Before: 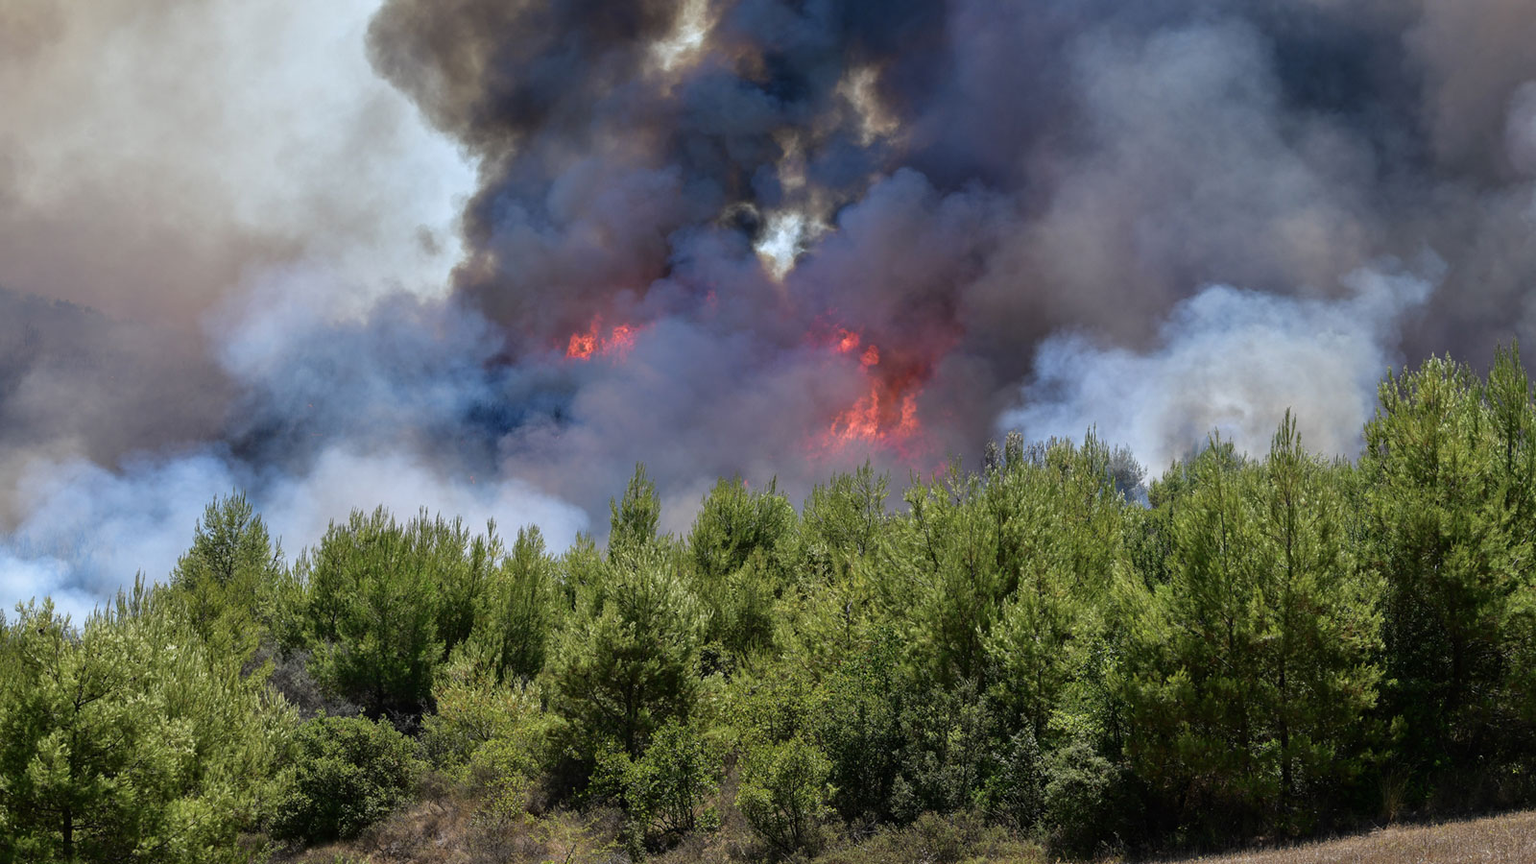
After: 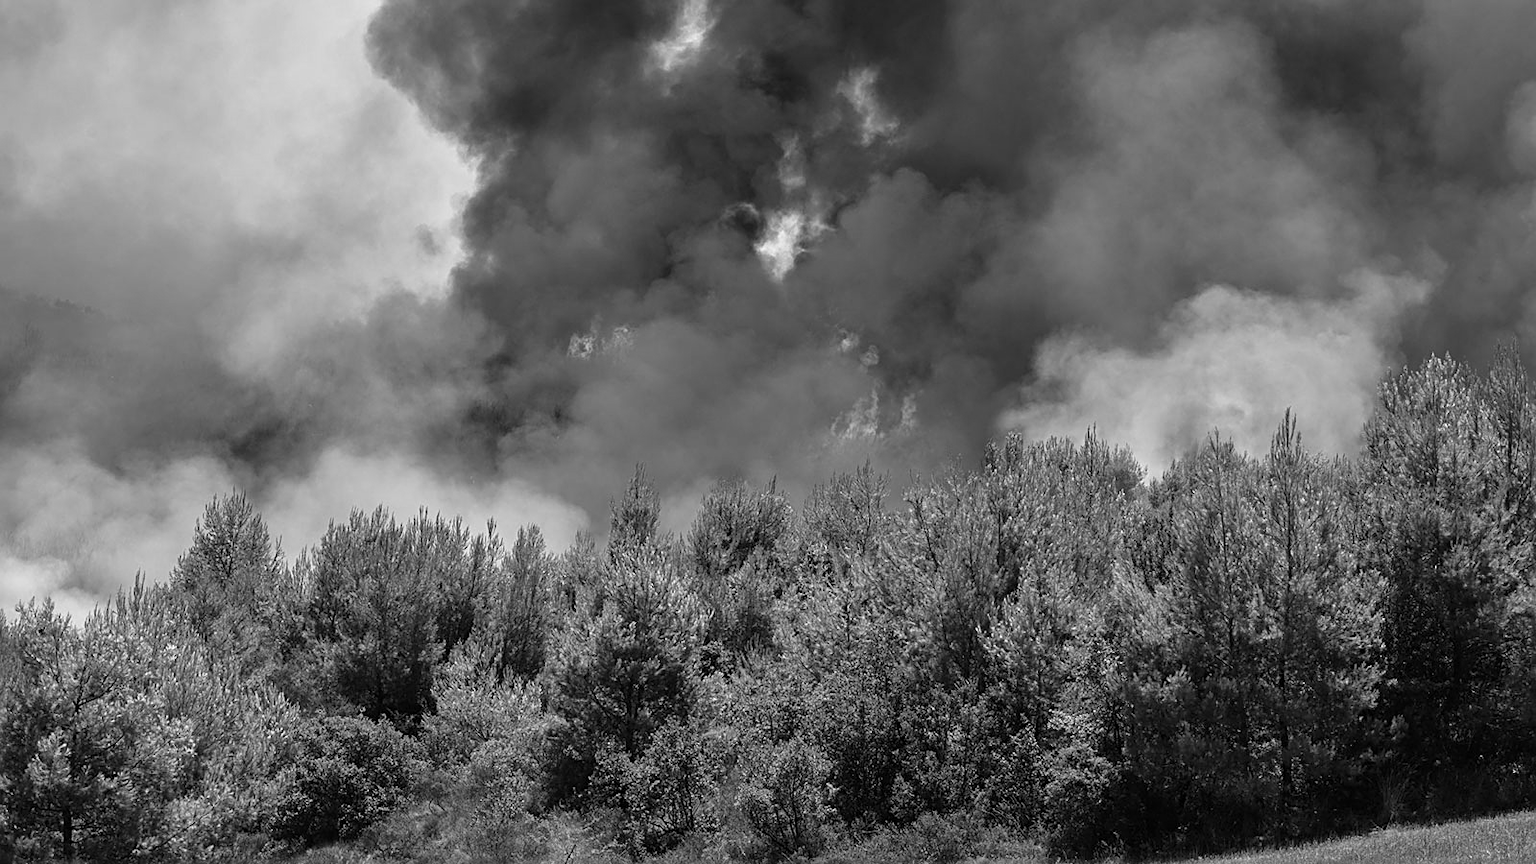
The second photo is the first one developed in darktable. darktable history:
exposure: exposure 0.207 EV, compensate highlight preservation false
sharpen: on, module defaults
monochrome: a -71.75, b 75.82
color correction: highlights a* 7.34, highlights b* 4.37
